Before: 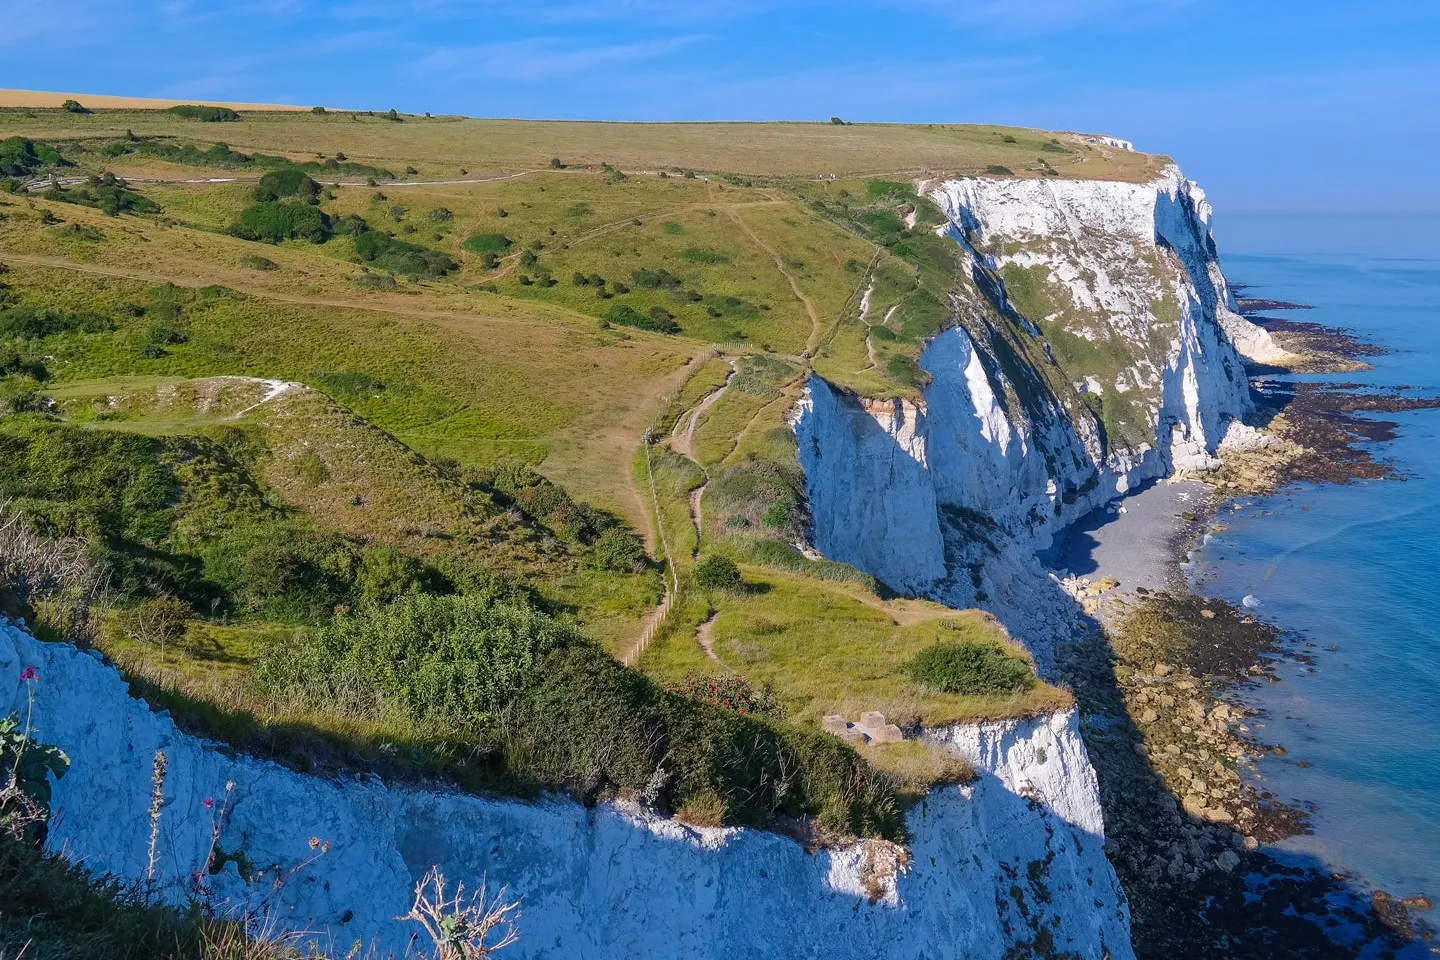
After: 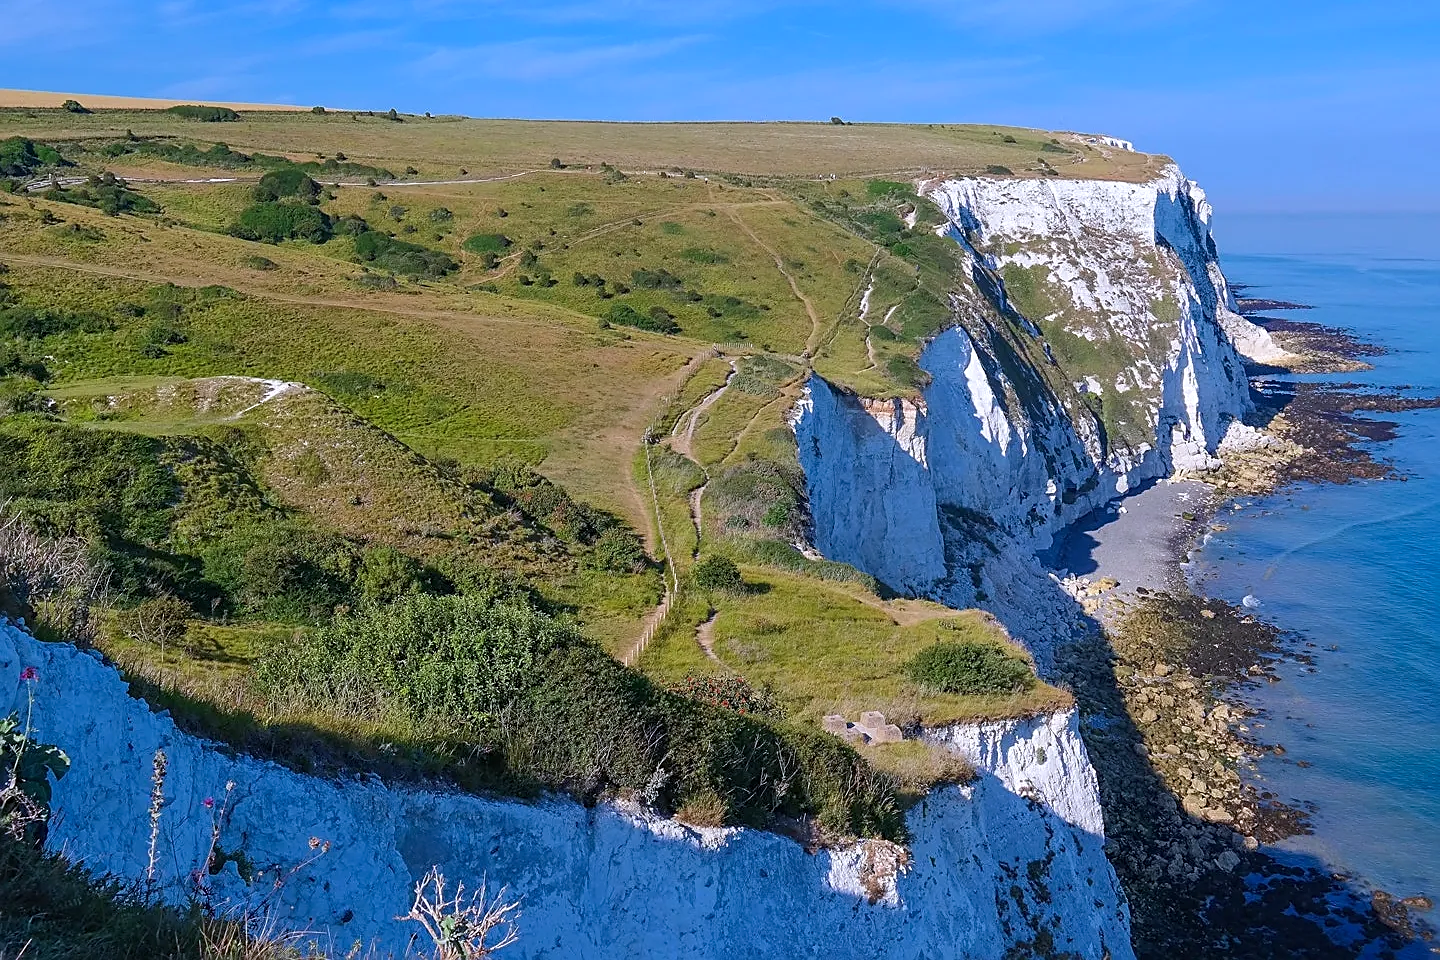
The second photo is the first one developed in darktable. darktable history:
color calibration: illuminant as shot in camera, x 0.358, y 0.373, temperature 4628.91 K
sharpen: amount 0.572
